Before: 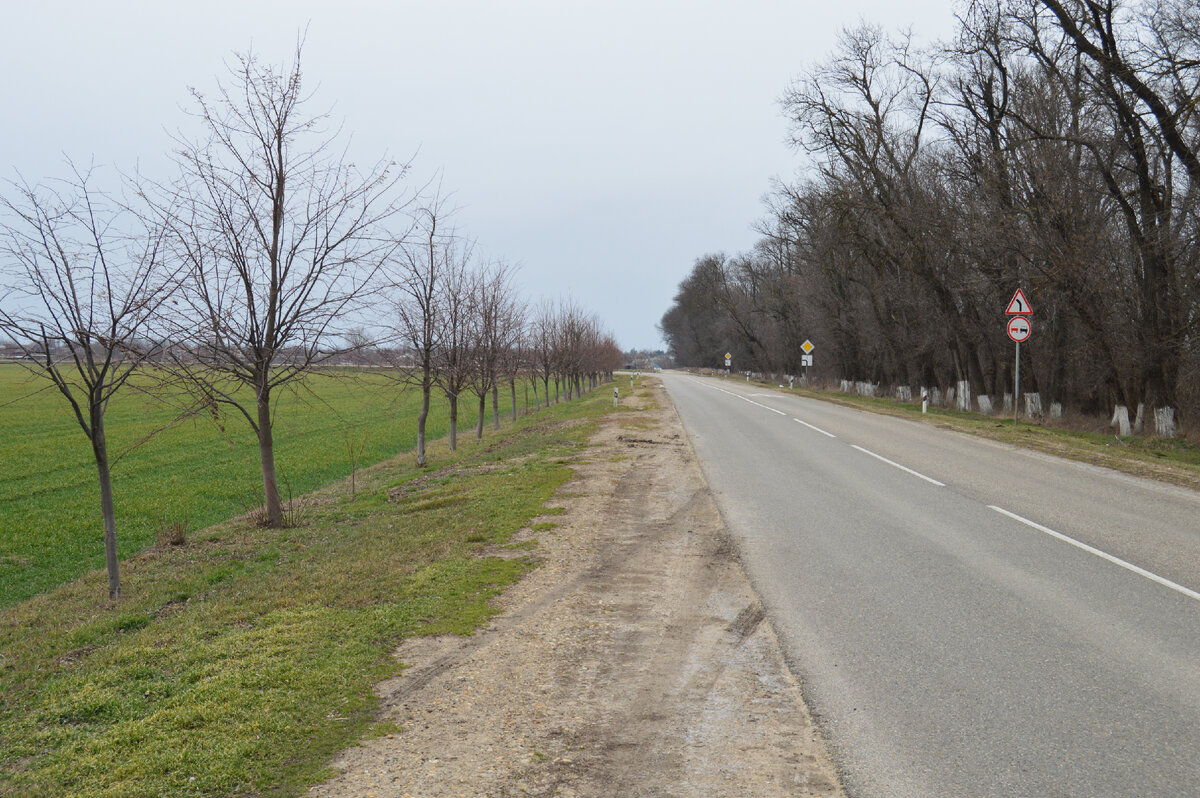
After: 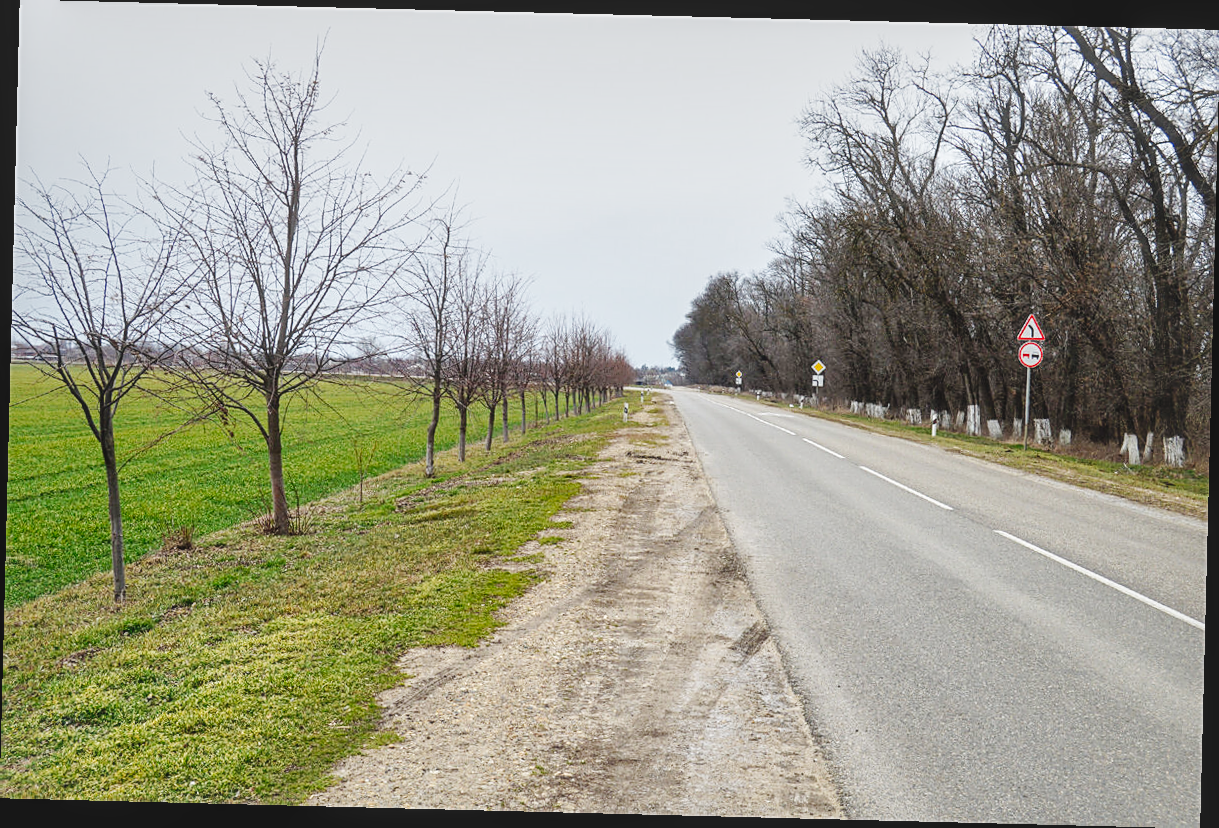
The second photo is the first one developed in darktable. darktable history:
shadows and highlights: on, module defaults
crop and rotate: angle -1.45°
local contrast: detail 130%
sharpen: on, module defaults
base curve: curves: ch0 [(0, 0) (0.032, 0.025) (0.121, 0.166) (0.206, 0.329) (0.605, 0.79) (1, 1)], preserve colors none
tone curve: curves: ch0 [(0, 0.036) (0.119, 0.115) (0.466, 0.498) (0.715, 0.767) (0.817, 0.865) (1, 0.998)]; ch1 [(0, 0) (0.377, 0.416) (0.44, 0.461) (0.487, 0.49) (0.514, 0.517) (0.536, 0.577) (0.66, 0.724) (1, 1)]; ch2 [(0, 0) (0.38, 0.405) (0.463, 0.443) (0.492, 0.486) (0.526, 0.541) (0.578, 0.598) (0.653, 0.698) (1, 1)], preserve colors none
haze removal: strength -0.097, adaptive false
